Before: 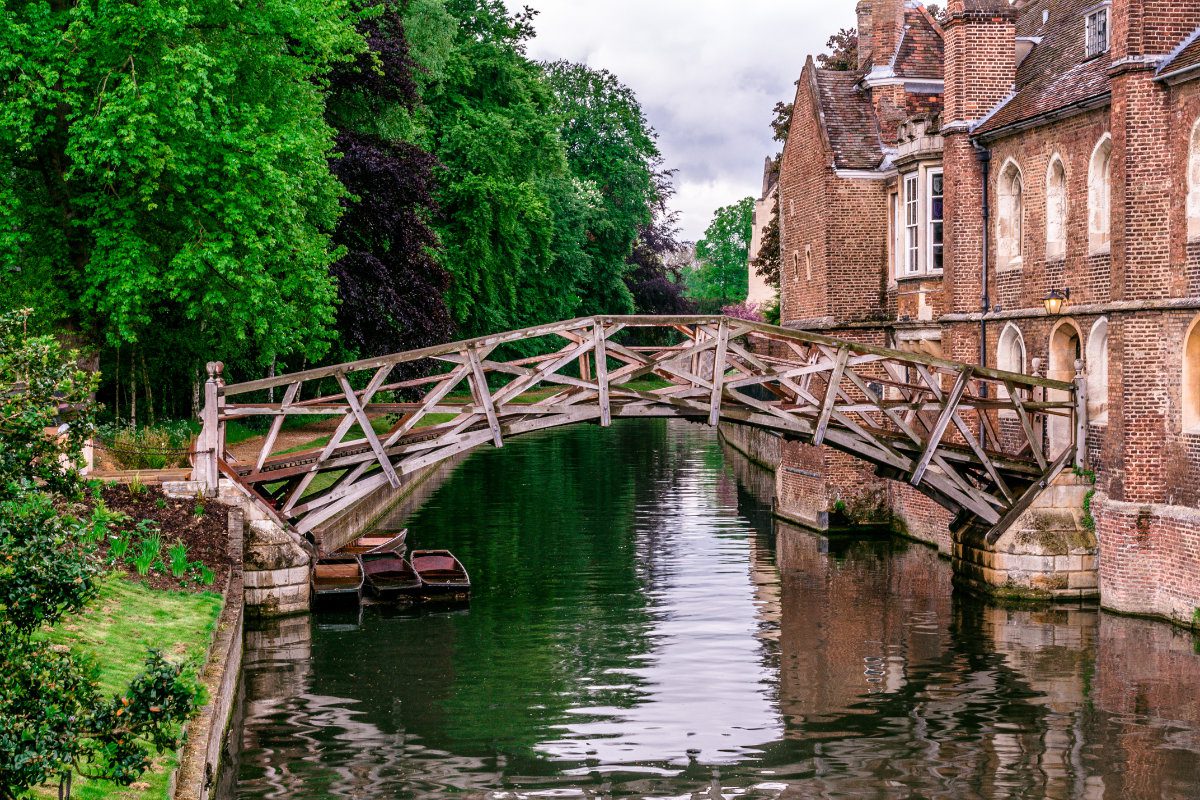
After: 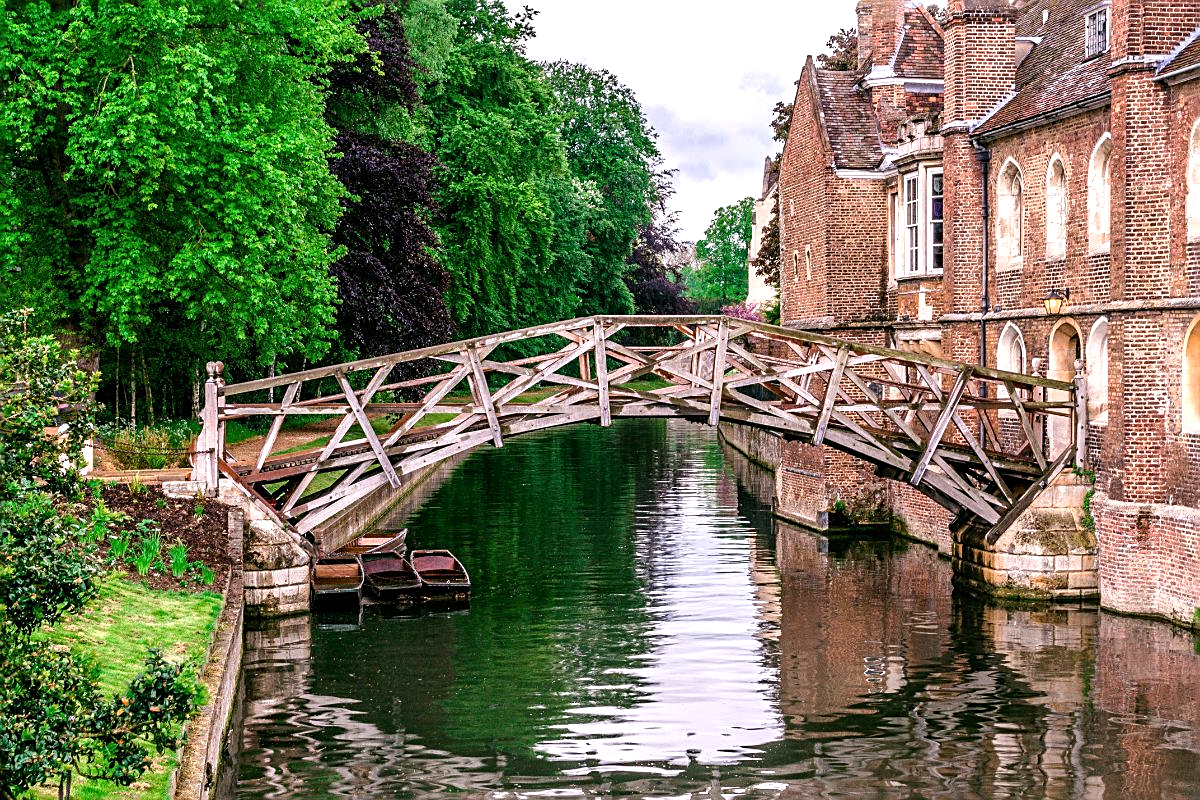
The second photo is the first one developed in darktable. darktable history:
sharpen: on, module defaults
exposure: black level correction 0.001, exposure 0.499 EV, compensate highlight preservation false
